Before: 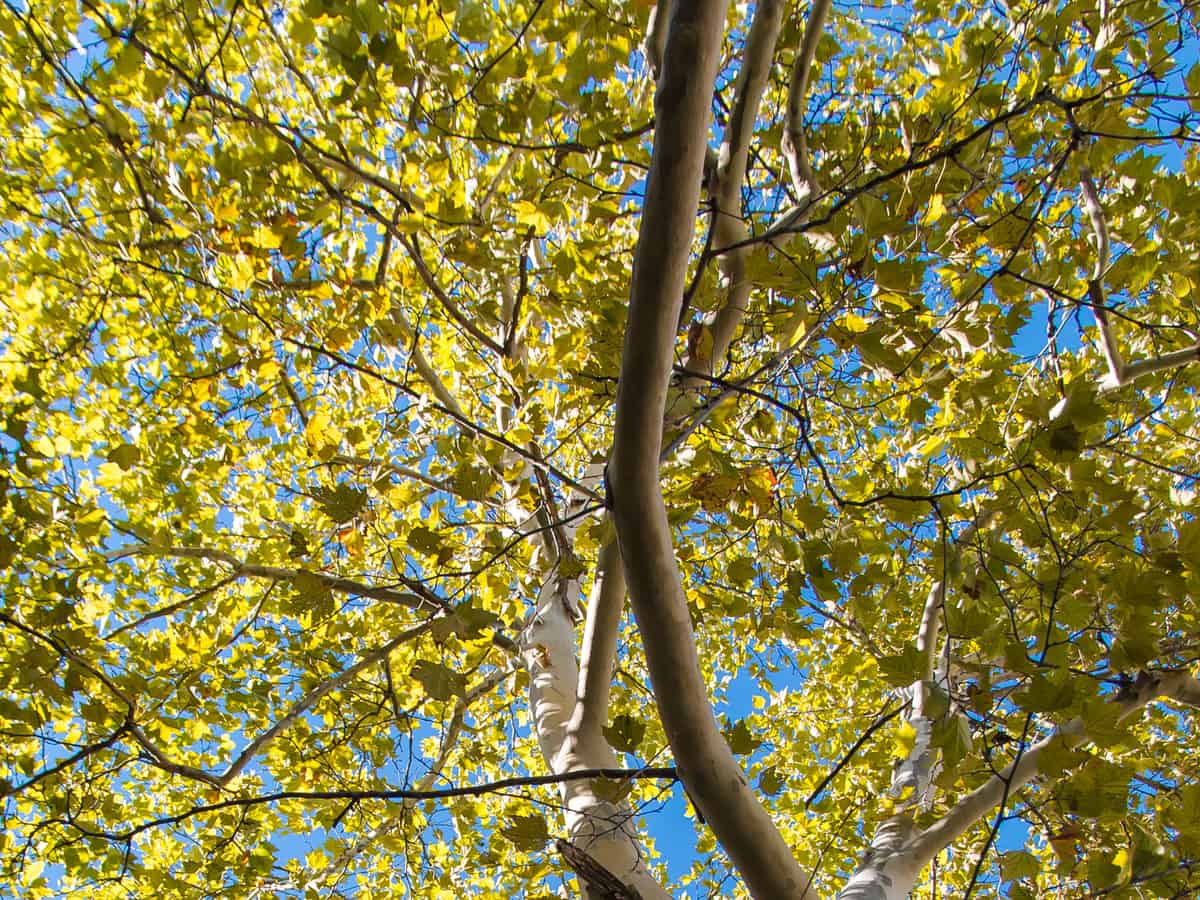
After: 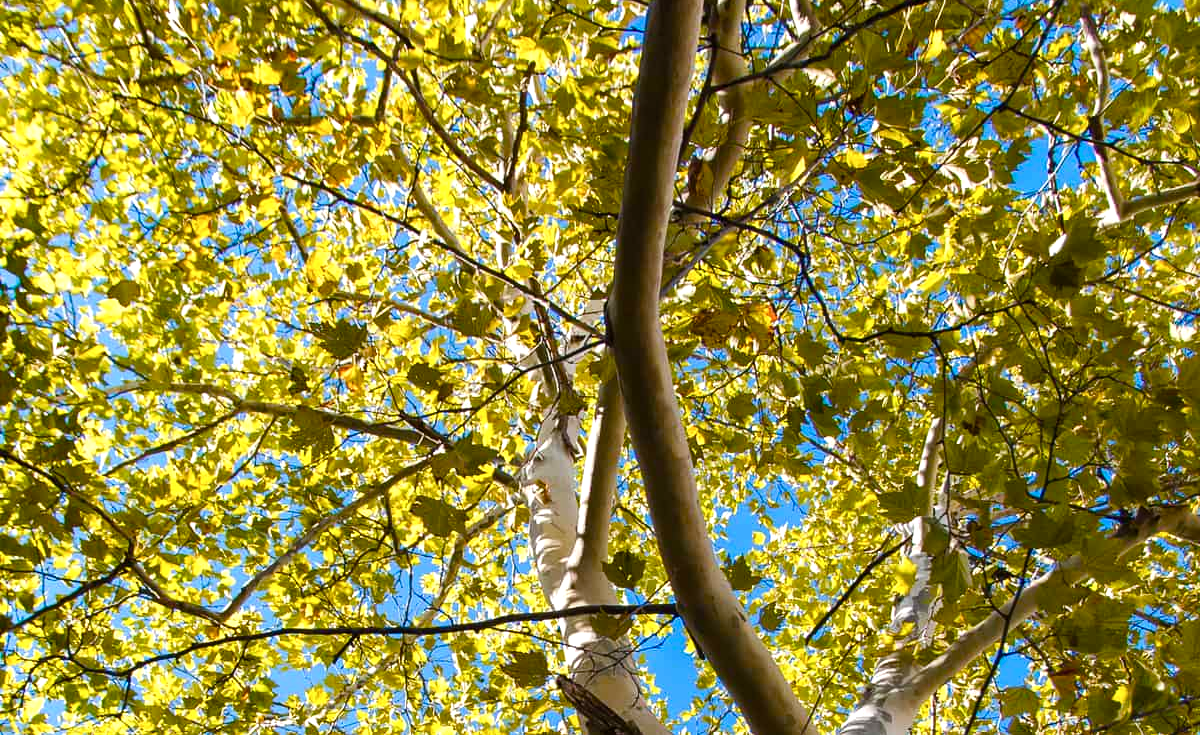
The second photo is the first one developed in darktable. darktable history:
color balance rgb: perceptual saturation grading › global saturation 20%, perceptual saturation grading › highlights -25.807%, perceptual saturation grading › shadows 25.397%, global vibrance 15.219%
crop and rotate: top 18.261%
tone equalizer: -8 EV -0.413 EV, -7 EV -0.428 EV, -6 EV -0.336 EV, -5 EV -0.199 EV, -3 EV 0.199 EV, -2 EV 0.338 EV, -1 EV 0.376 EV, +0 EV 0.429 EV, edges refinement/feathering 500, mask exposure compensation -1.57 EV, preserve details no
